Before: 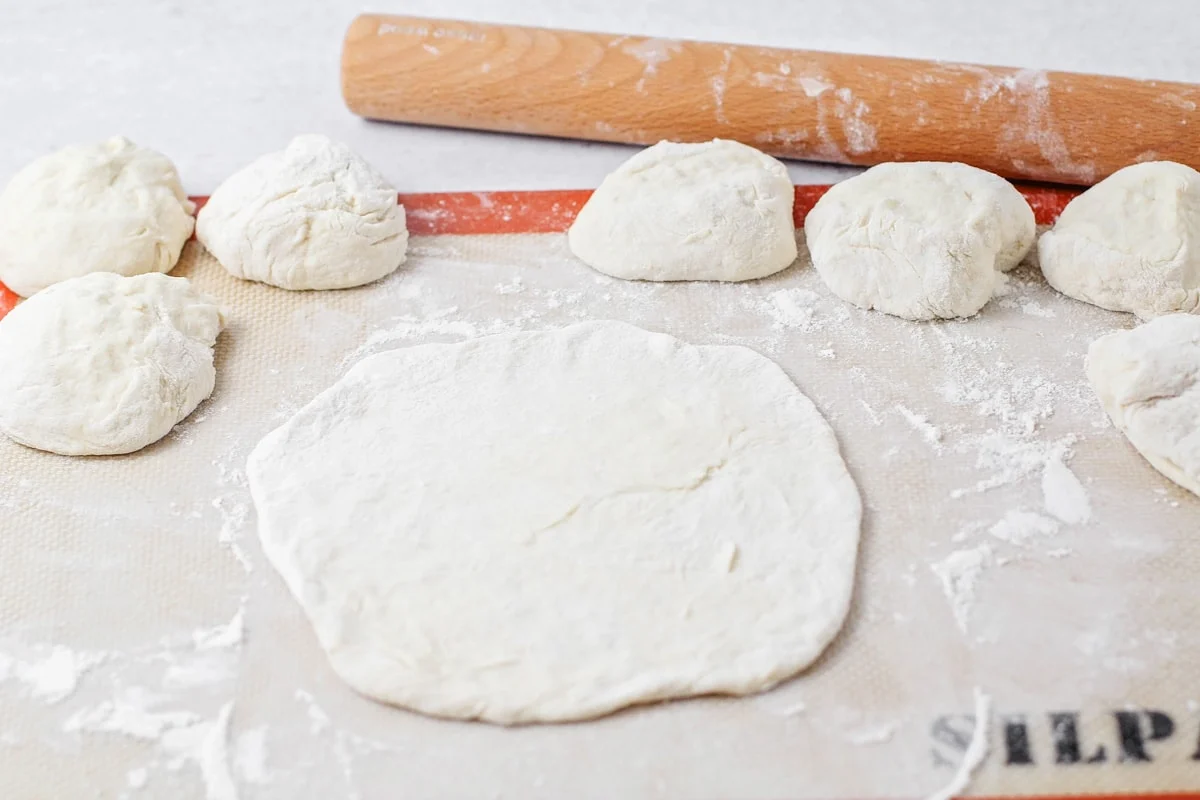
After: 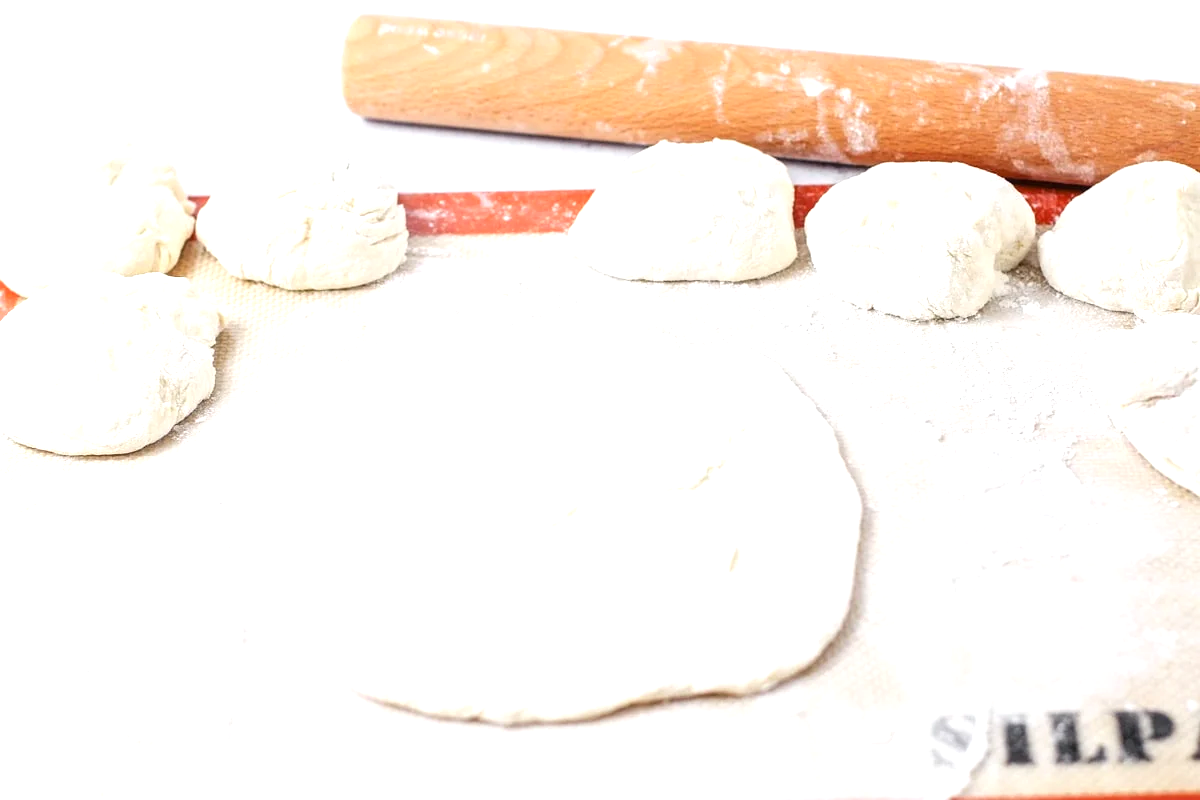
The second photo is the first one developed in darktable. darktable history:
exposure: exposure 0.729 EV, compensate highlight preservation false
